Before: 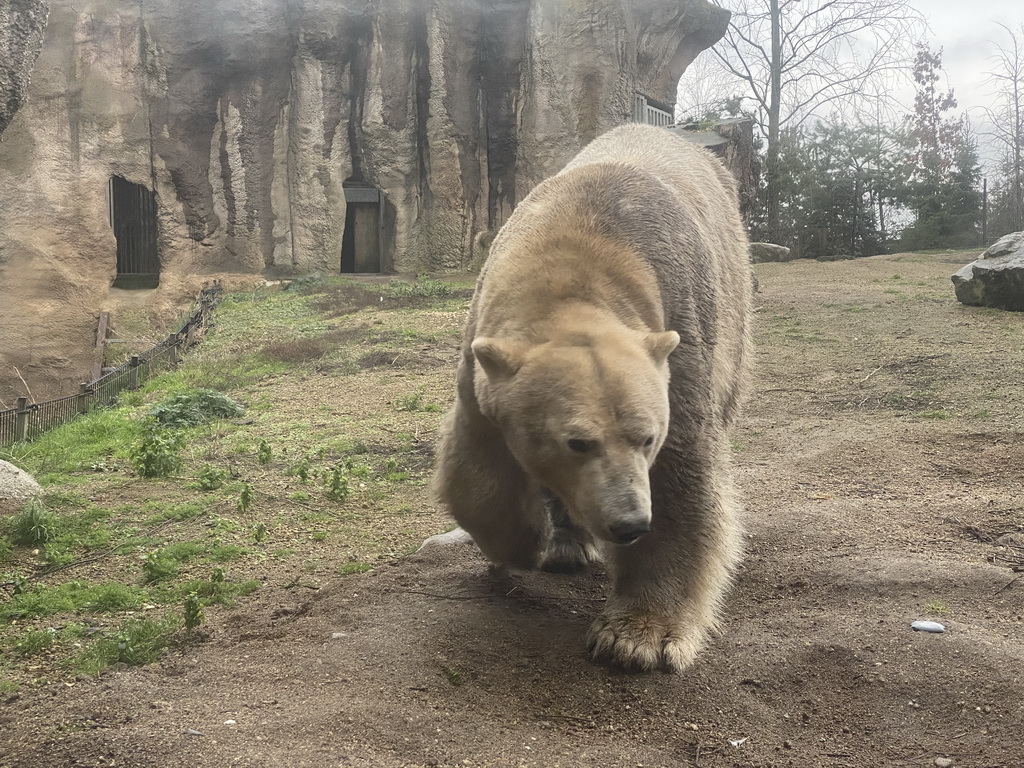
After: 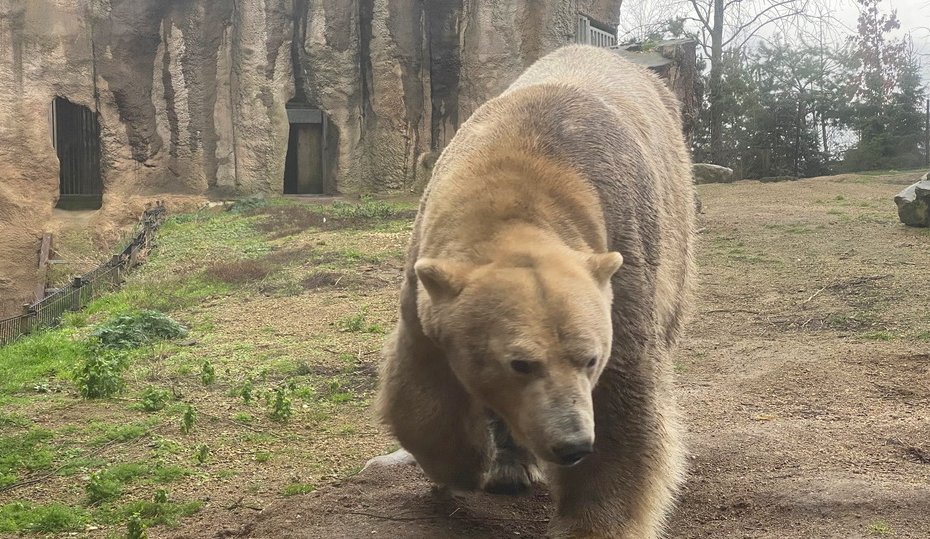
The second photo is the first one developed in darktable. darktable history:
color correction: saturation 1.11
crop: left 5.596%, top 10.314%, right 3.534%, bottom 19.395%
